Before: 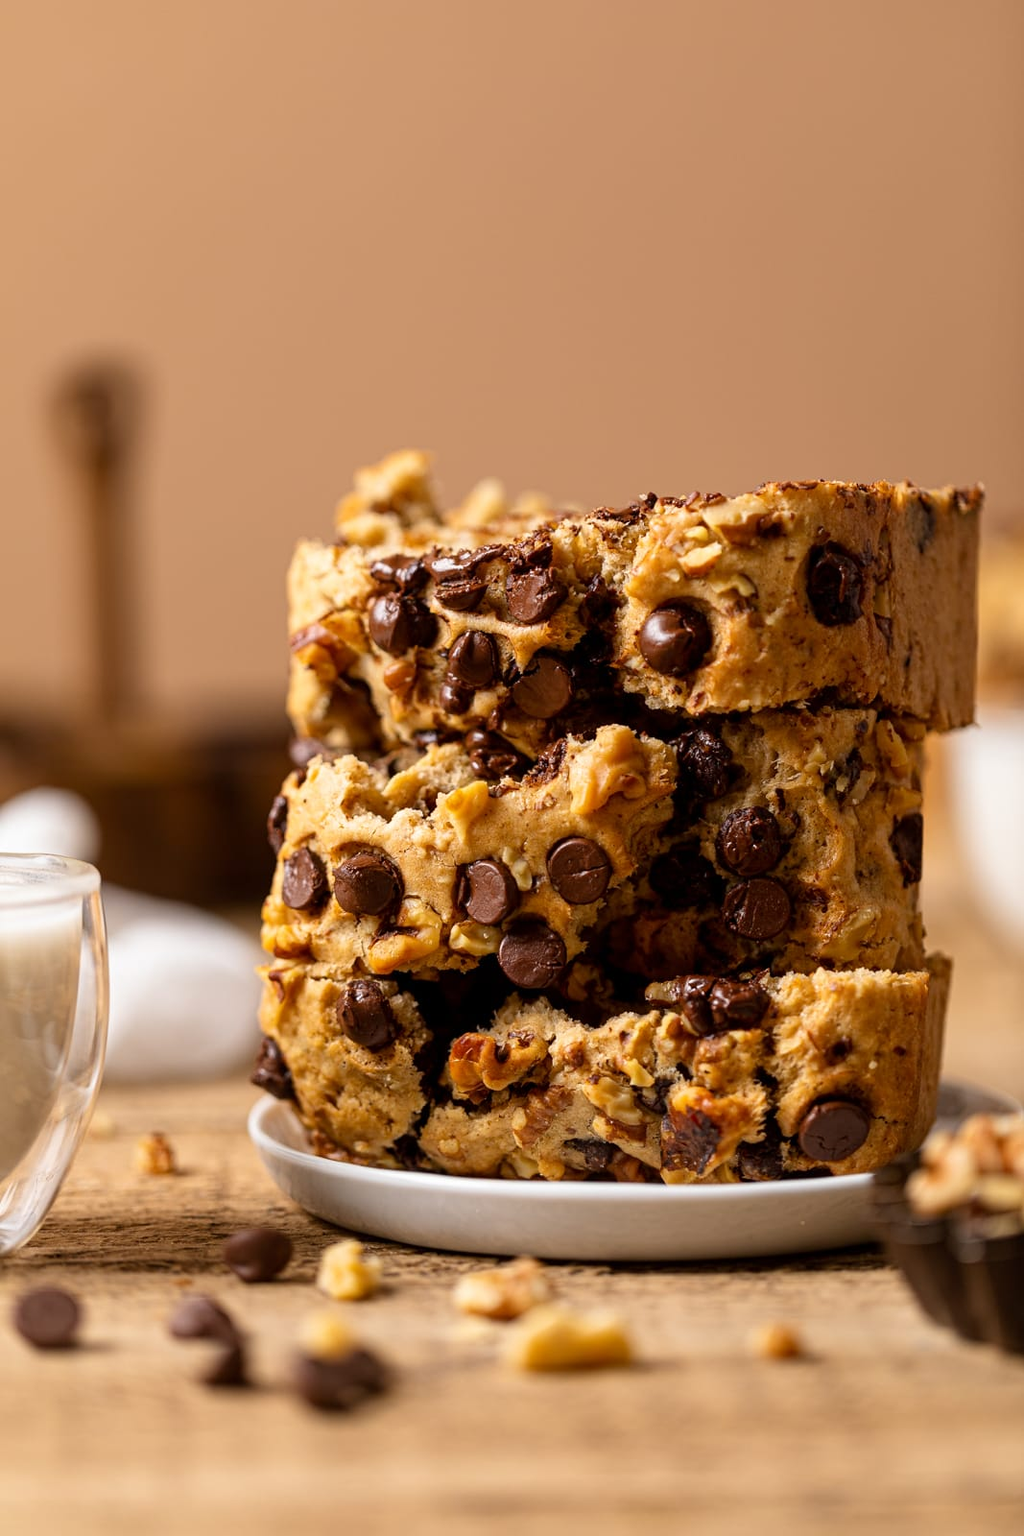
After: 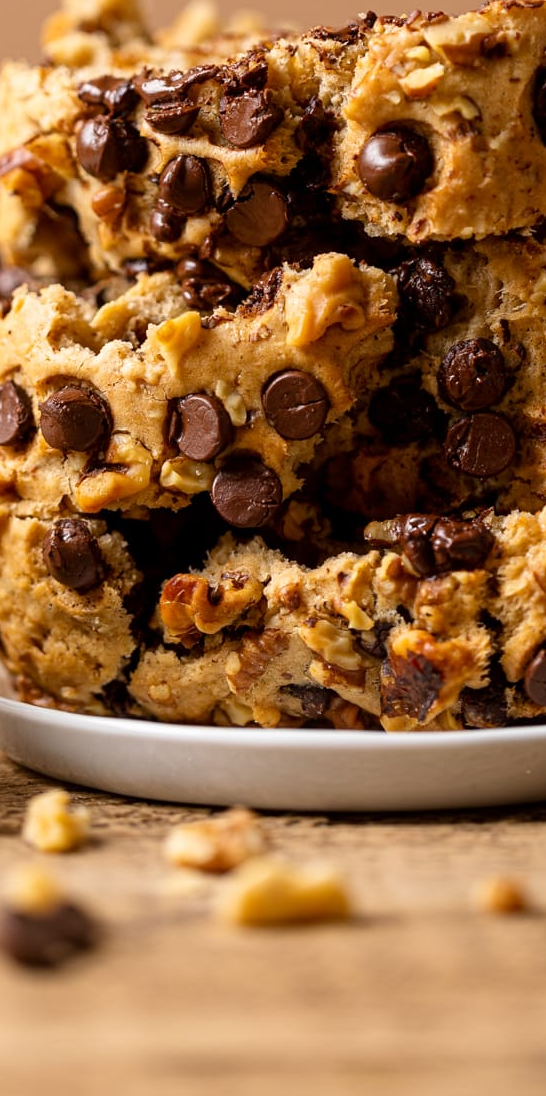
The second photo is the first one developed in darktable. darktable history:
crop and rotate: left 28.925%, top 31.444%, right 19.852%
